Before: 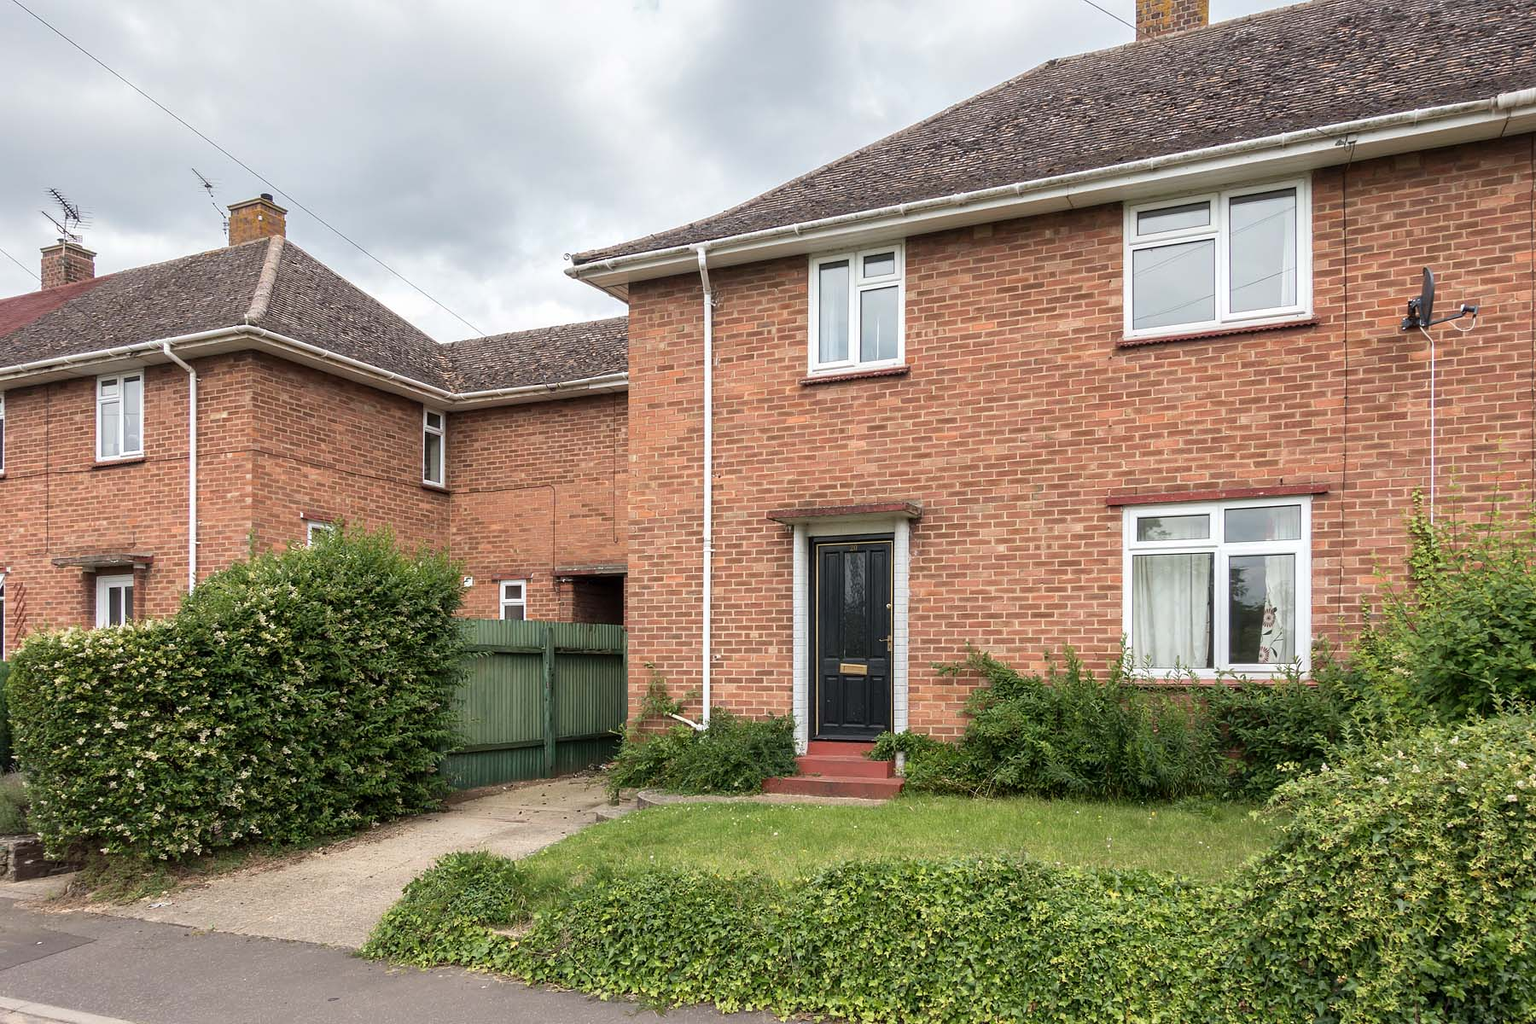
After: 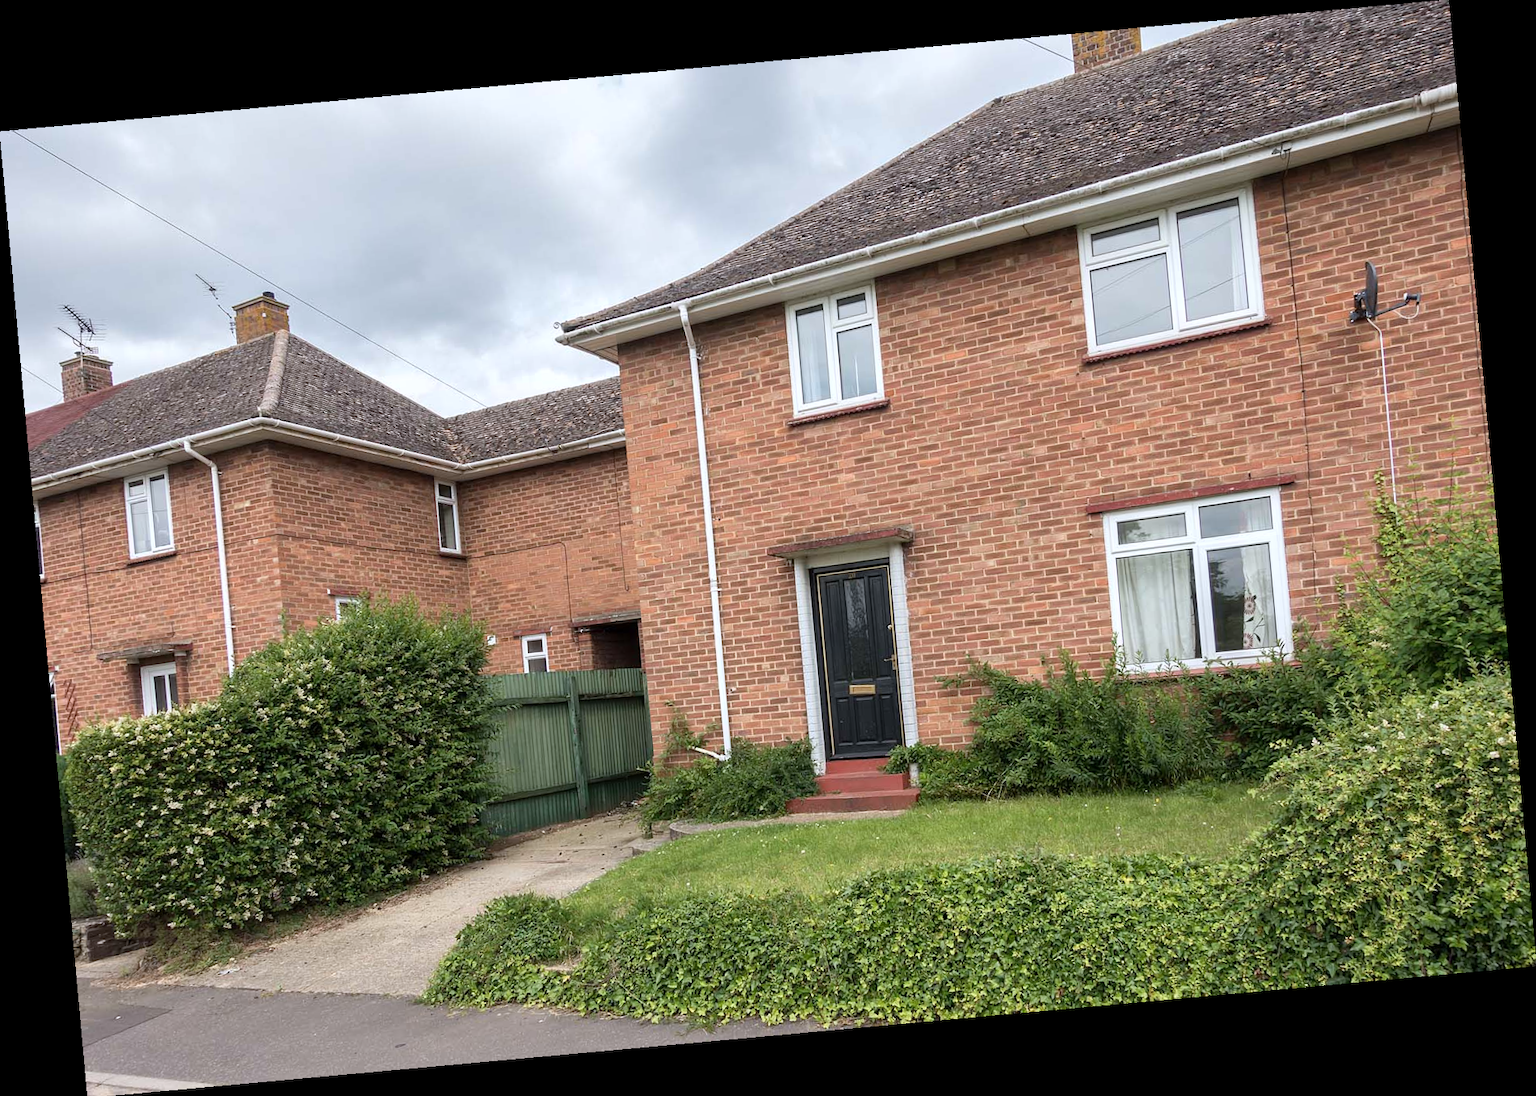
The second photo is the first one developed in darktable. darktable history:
rotate and perspective: rotation -5.2°, automatic cropping off
white balance: red 0.98, blue 1.034
crop: bottom 0.071%
